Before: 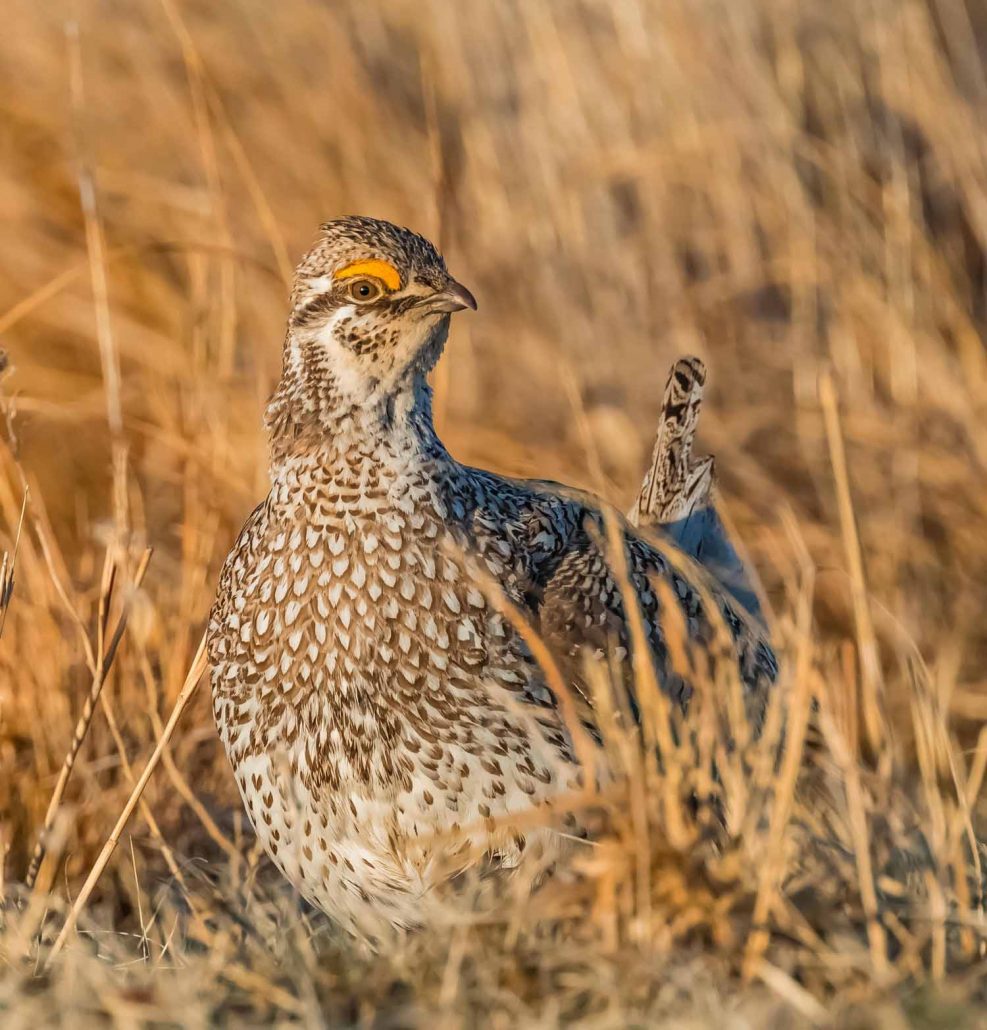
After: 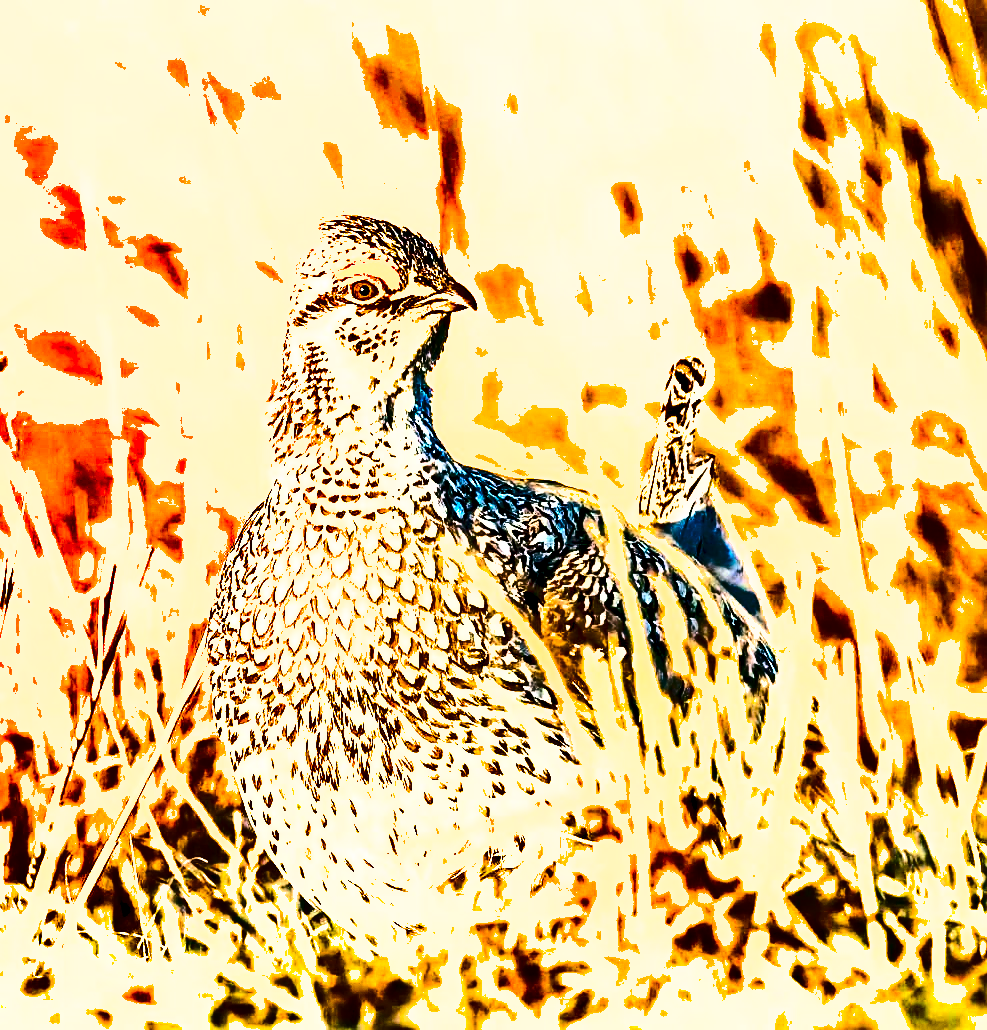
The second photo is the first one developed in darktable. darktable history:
contrast brightness saturation: contrast 0.392, brightness 0.104
color balance rgb: shadows lift › chroma 11.979%, shadows lift › hue 134.45°, linear chroma grading › global chroma 15.146%, perceptual saturation grading › global saturation 19.623%, perceptual brilliance grading › global brilliance -4.522%, perceptual brilliance grading › highlights 24.502%, perceptual brilliance grading › mid-tones 7.109%, perceptual brilliance grading › shadows -5.09%
contrast equalizer: octaves 7, y [[0.6 ×6], [0.55 ×6], [0 ×6], [0 ×6], [0 ×6]], mix 0.142
tone equalizer: edges refinement/feathering 500, mask exposure compensation -1.57 EV, preserve details no
exposure: black level correction 0.015, exposure 1.774 EV, compensate exposure bias true, compensate highlight preservation false
sharpen: on, module defaults
shadows and highlights: shadows 20.8, highlights -80.79, soften with gaussian
